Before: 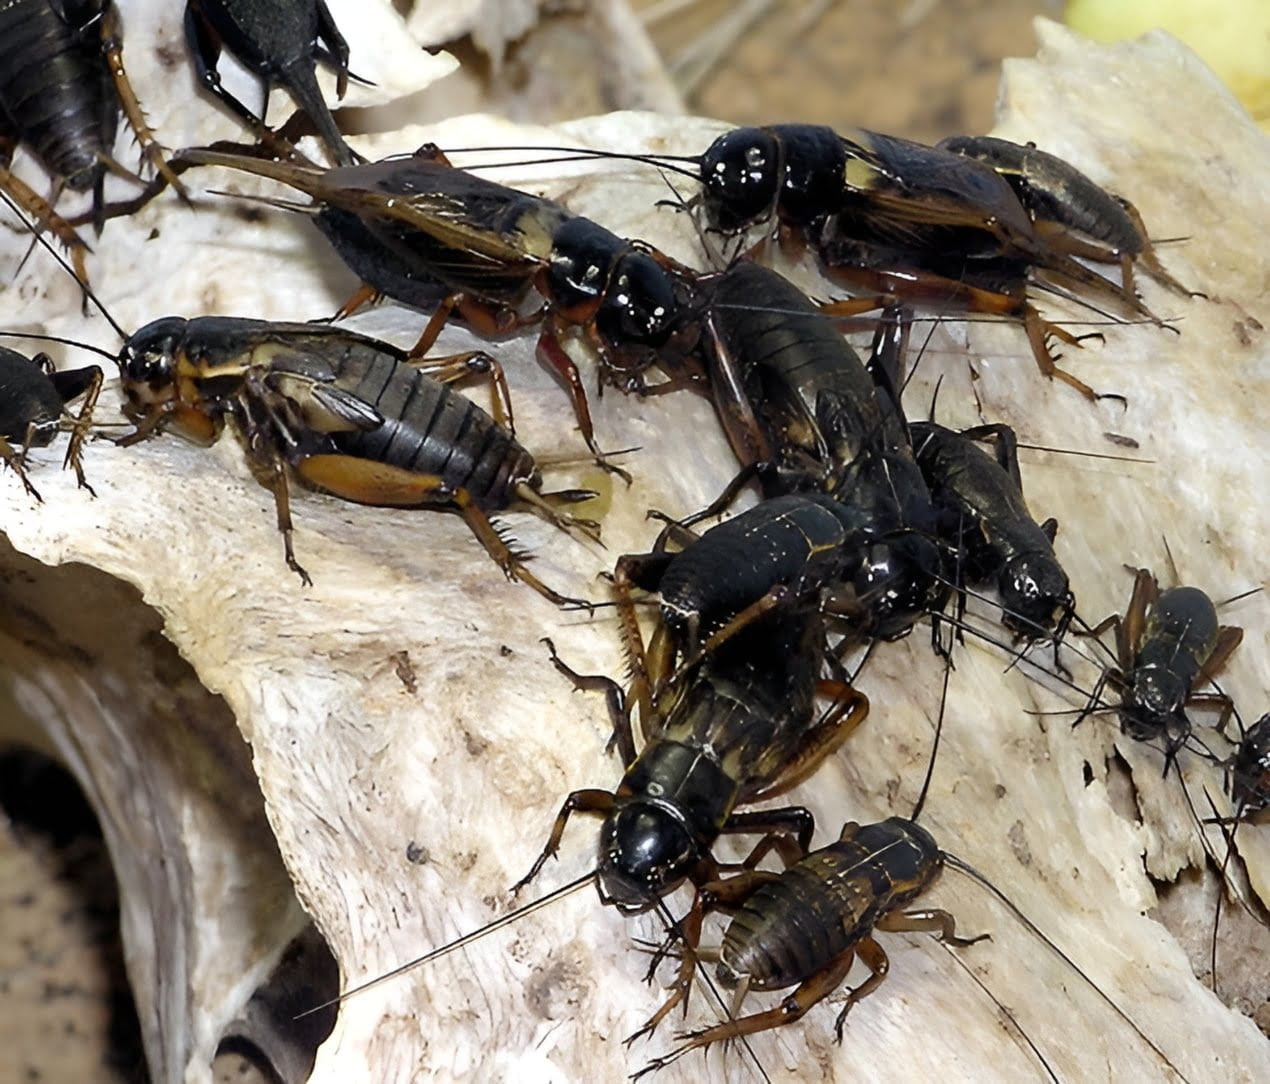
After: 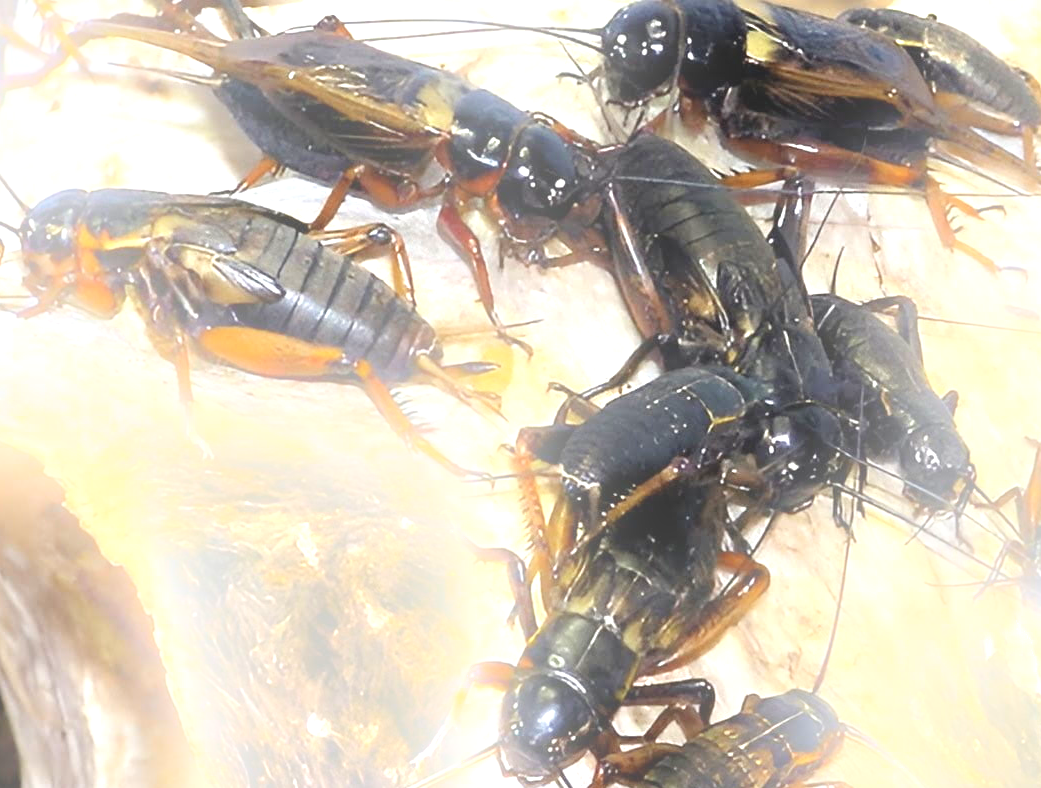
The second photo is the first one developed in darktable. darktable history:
exposure: black level correction 0, exposure 1.35 EV, compensate exposure bias true, compensate highlight preservation false
crop: left 7.856%, top 11.836%, right 10.12%, bottom 15.387%
bloom: on, module defaults
